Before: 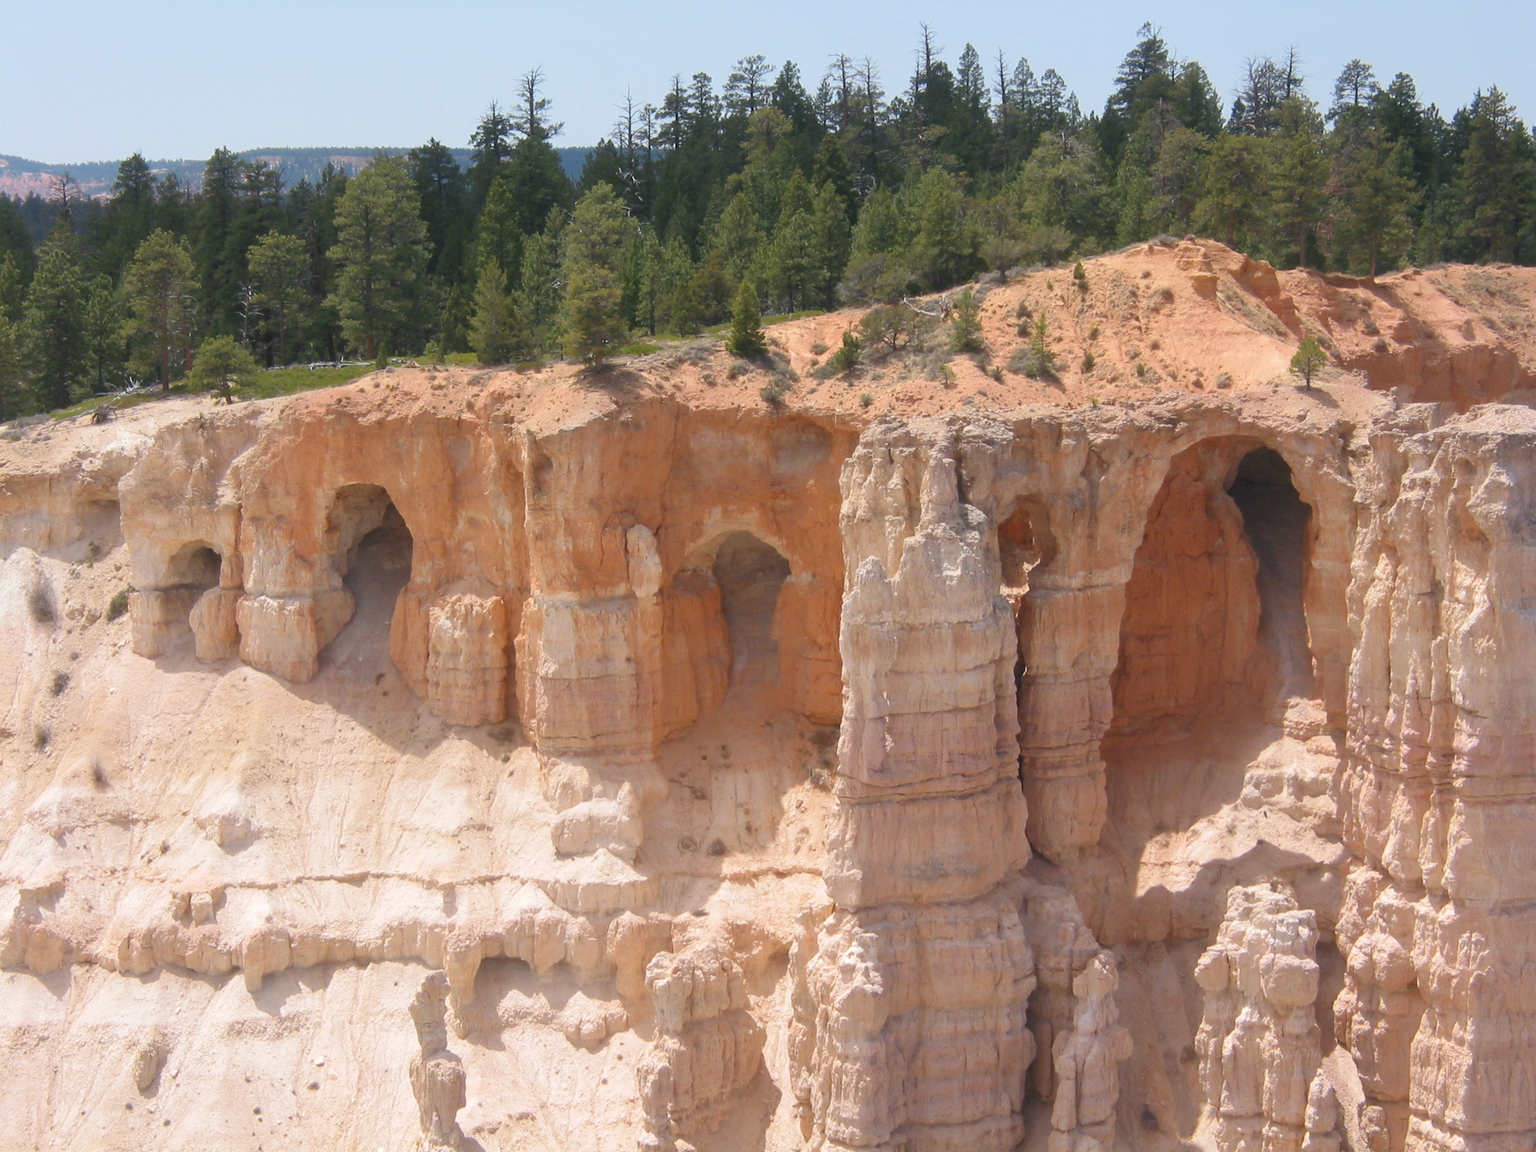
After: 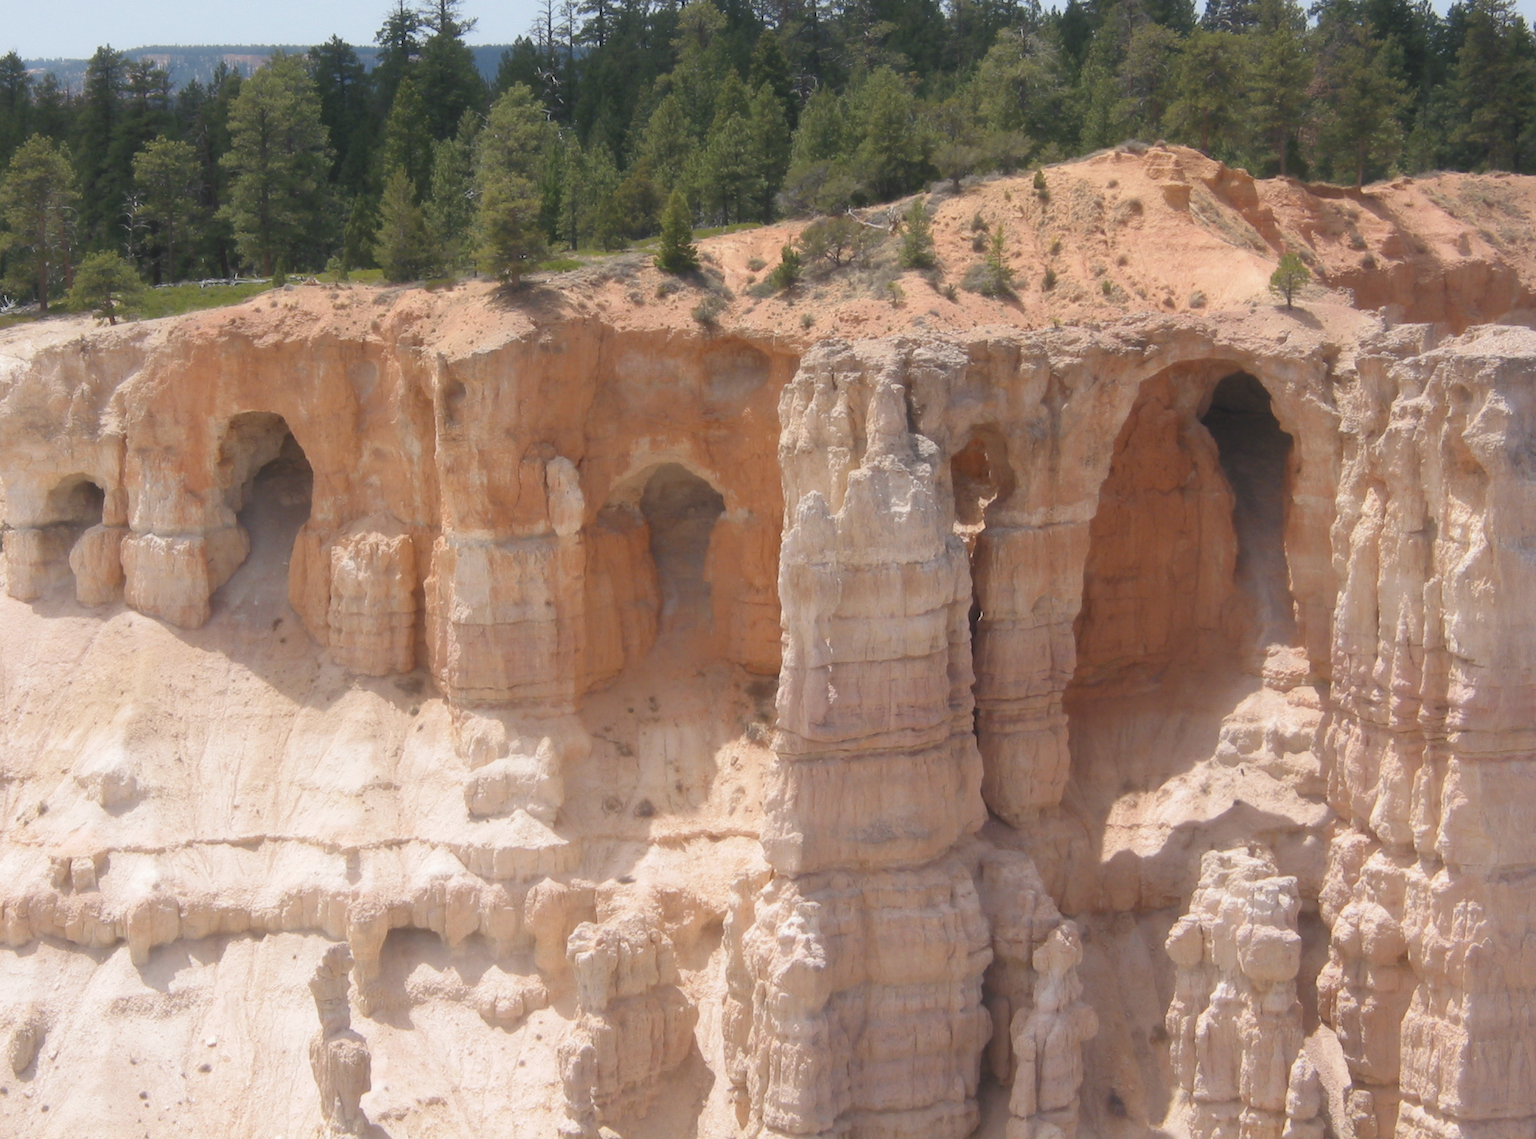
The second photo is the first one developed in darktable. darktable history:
color contrast: green-magenta contrast 0.84, blue-yellow contrast 0.86
crop and rotate: left 8.262%, top 9.226%
contrast equalizer: octaves 7, y [[0.502, 0.505, 0.512, 0.529, 0.564, 0.588], [0.5 ×6], [0.502, 0.505, 0.512, 0.529, 0.564, 0.588], [0, 0.001, 0.001, 0.004, 0.008, 0.011], [0, 0.001, 0.001, 0.004, 0.008, 0.011]], mix -1
